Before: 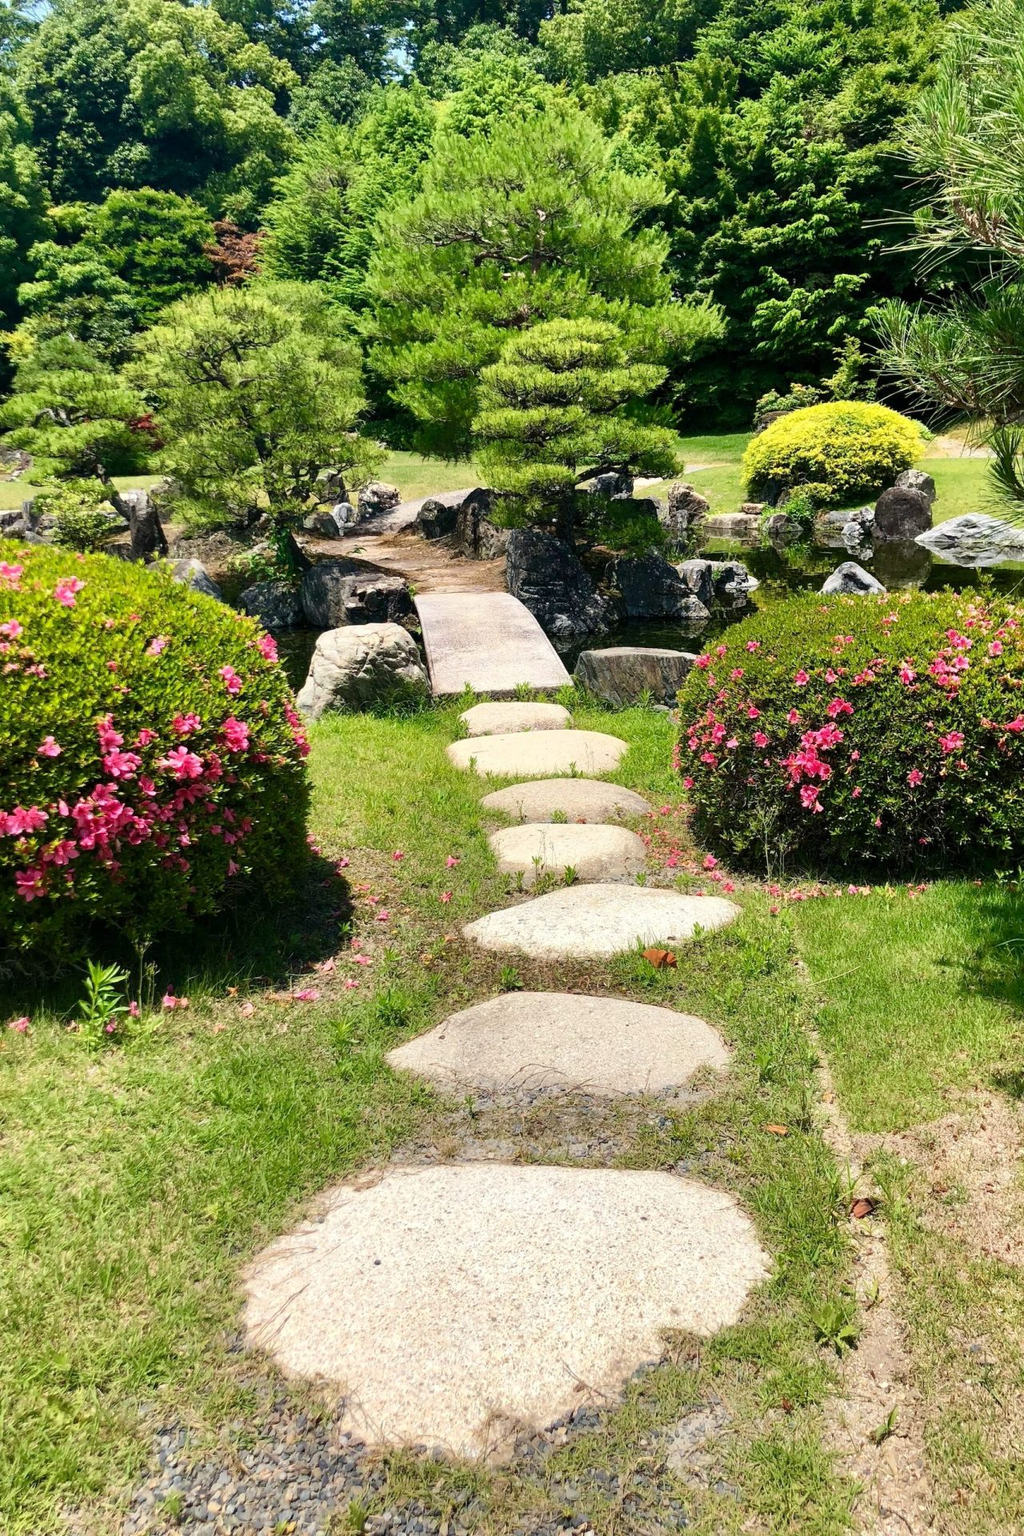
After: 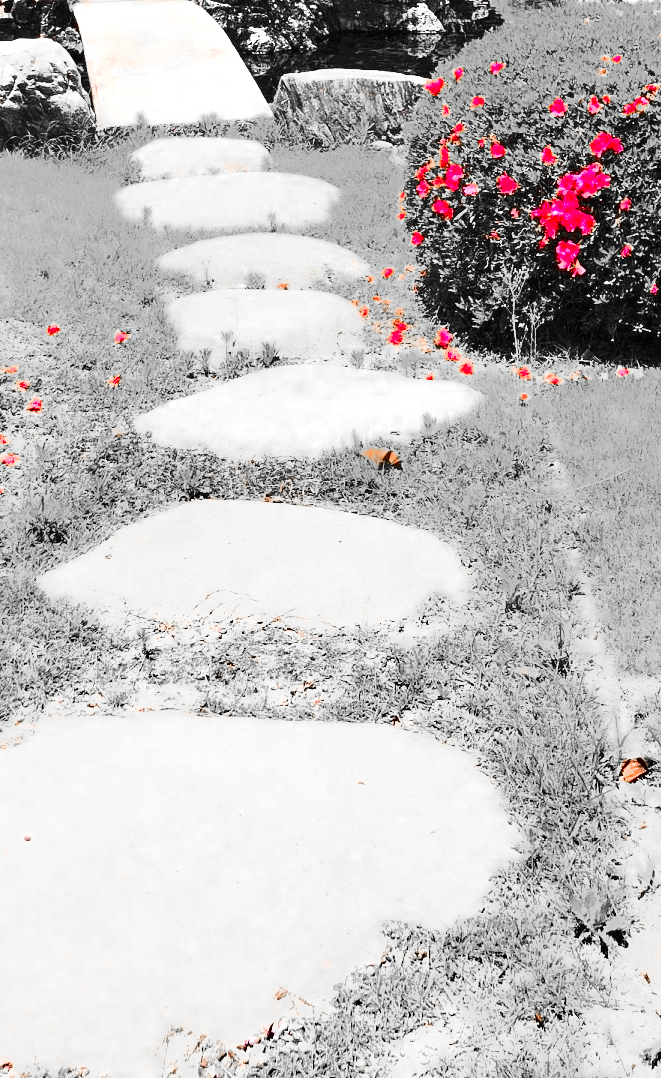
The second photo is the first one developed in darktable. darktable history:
base curve: curves: ch0 [(0, 0) (0.036, 0.037) (0.121, 0.228) (0.46, 0.76) (0.859, 0.983) (1, 1)]
exposure: black level correction 0, exposure 1 EV, compensate highlight preservation false
shadows and highlights: radius 267.05, soften with gaussian
crop: left 34.749%, top 38.575%, right 13.563%, bottom 5.23%
color zones: curves: ch0 [(0, 0.352) (0.143, 0.407) (0.286, 0.386) (0.429, 0.431) (0.571, 0.829) (0.714, 0.853) (0.857, 0.833) (1, 0.352)]; ch1 [(0, 0.604) (0.072, 0.726) (0.096, 0.608) (0.205, 0.007) (0.571, -0.006) (0.839, -0.013) (0.857, -0.012) (1, 0.604)]
color balance rgb: perceptual saturation grading › global saturation 25.876%, perceptual brilliance grading › global brilliance 10.453%
tone equalizer: -8 EV -0.436 EV, -7 EV -0.427 EV, -6 EV -0.332 EV, -5 EV -0.26 EV, -3 EV 0.226 EV, -2 EV 0.353 EV, -1 EV 0.379 EV, +0 EV 0.433 EV, edges refinement/feathering 500, mask exposure compensation -1.57 EV, preserve details no
